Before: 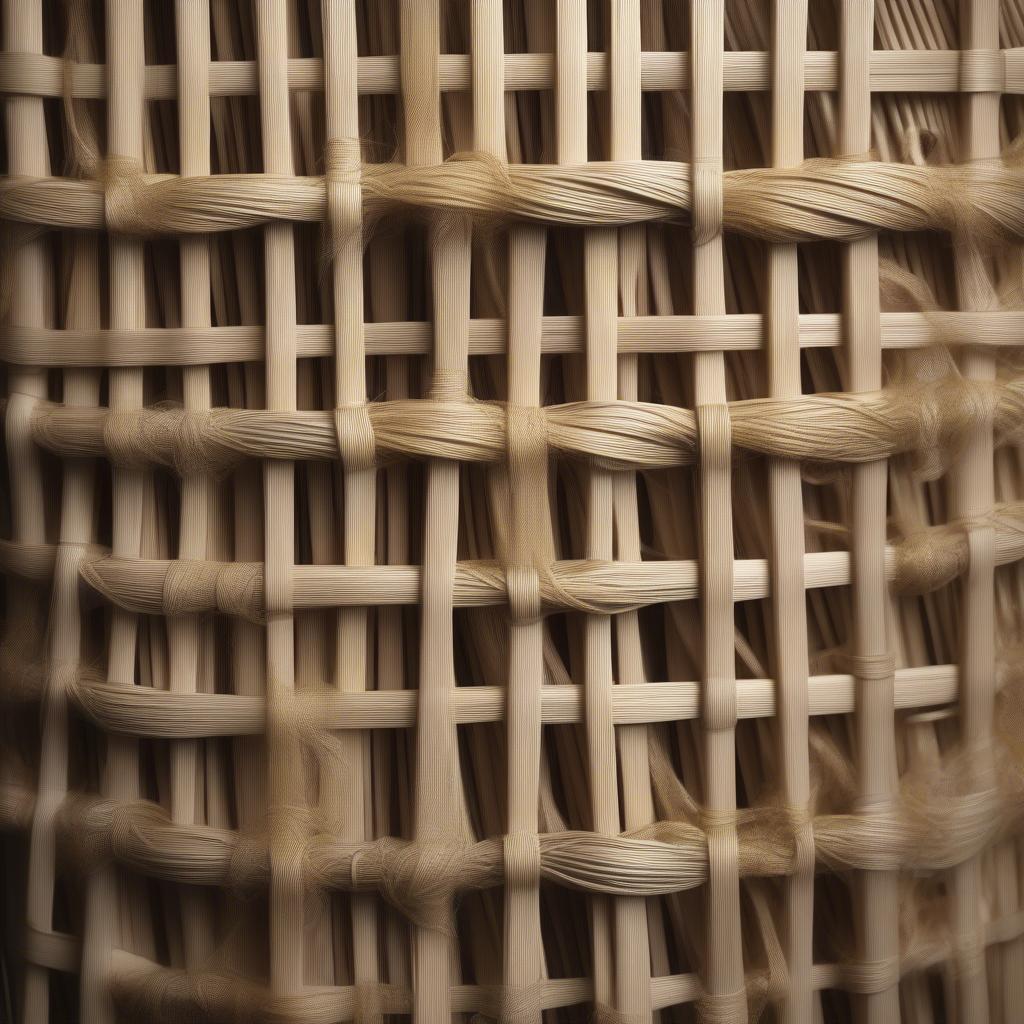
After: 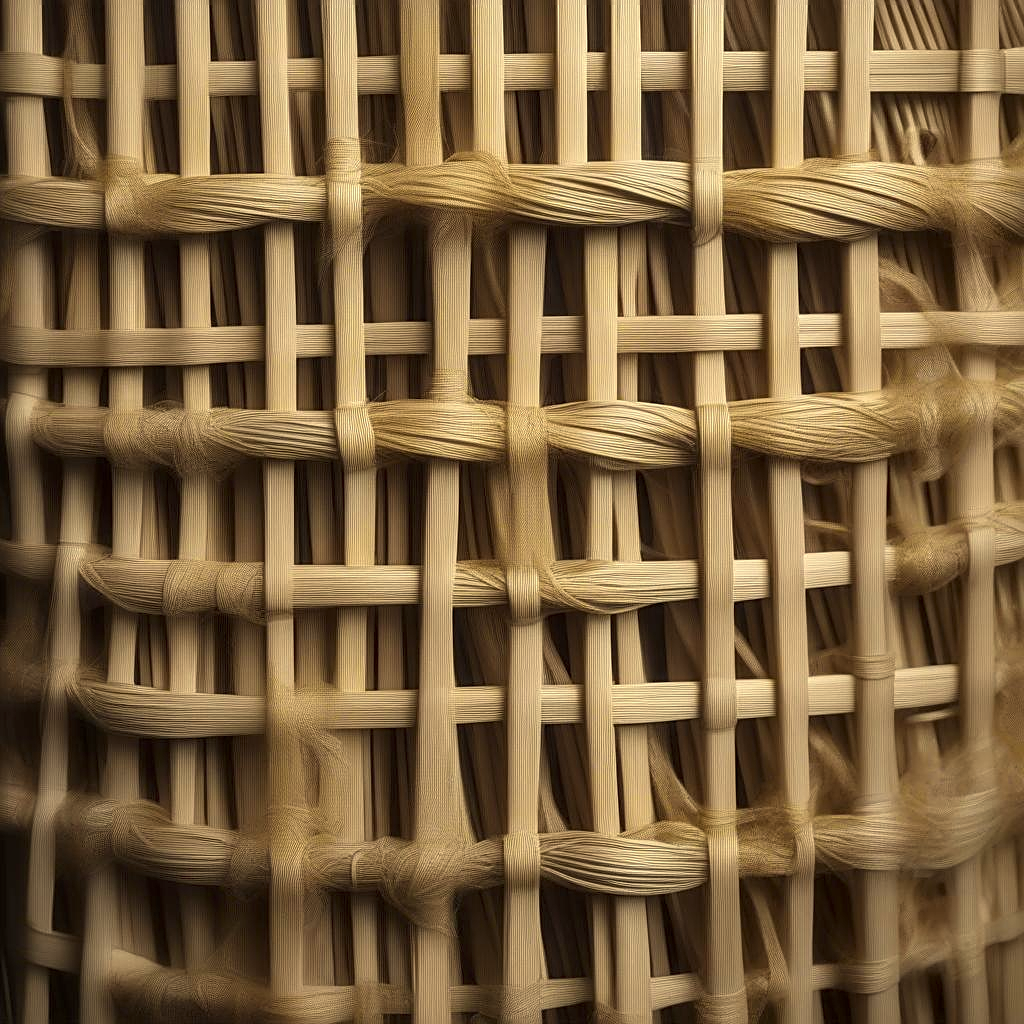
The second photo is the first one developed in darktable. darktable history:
color correction: highlights a* 1.3, highlights b* 17.67
sharpen: on, module defaults
local contrast: detail 130%
